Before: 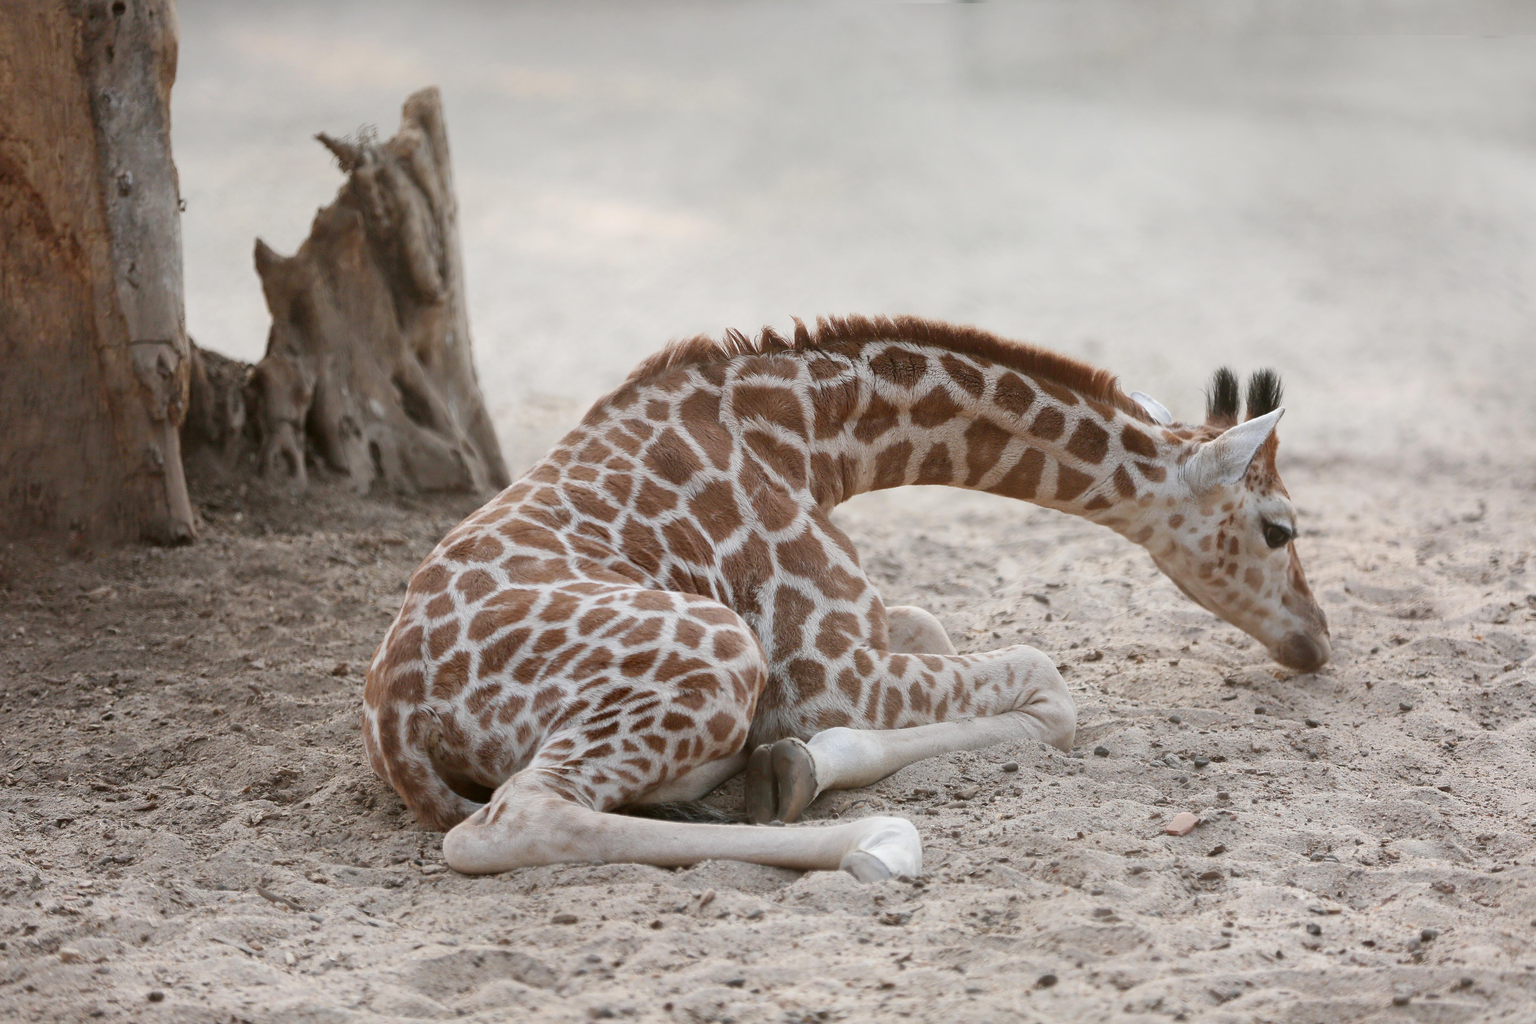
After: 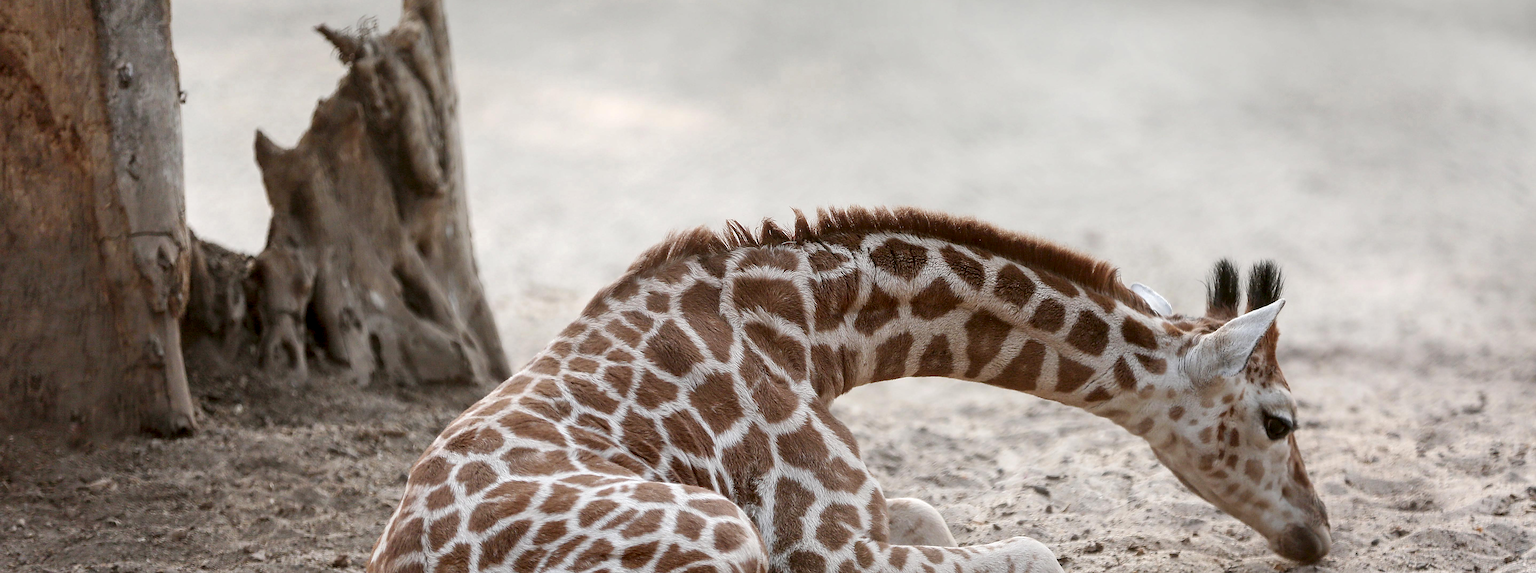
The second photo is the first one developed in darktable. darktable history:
local contrast: detail 134%, midtone range 0.75
crop and rotate: top 10.6%, bottom 33.354%
sharpen: on, module defaults
